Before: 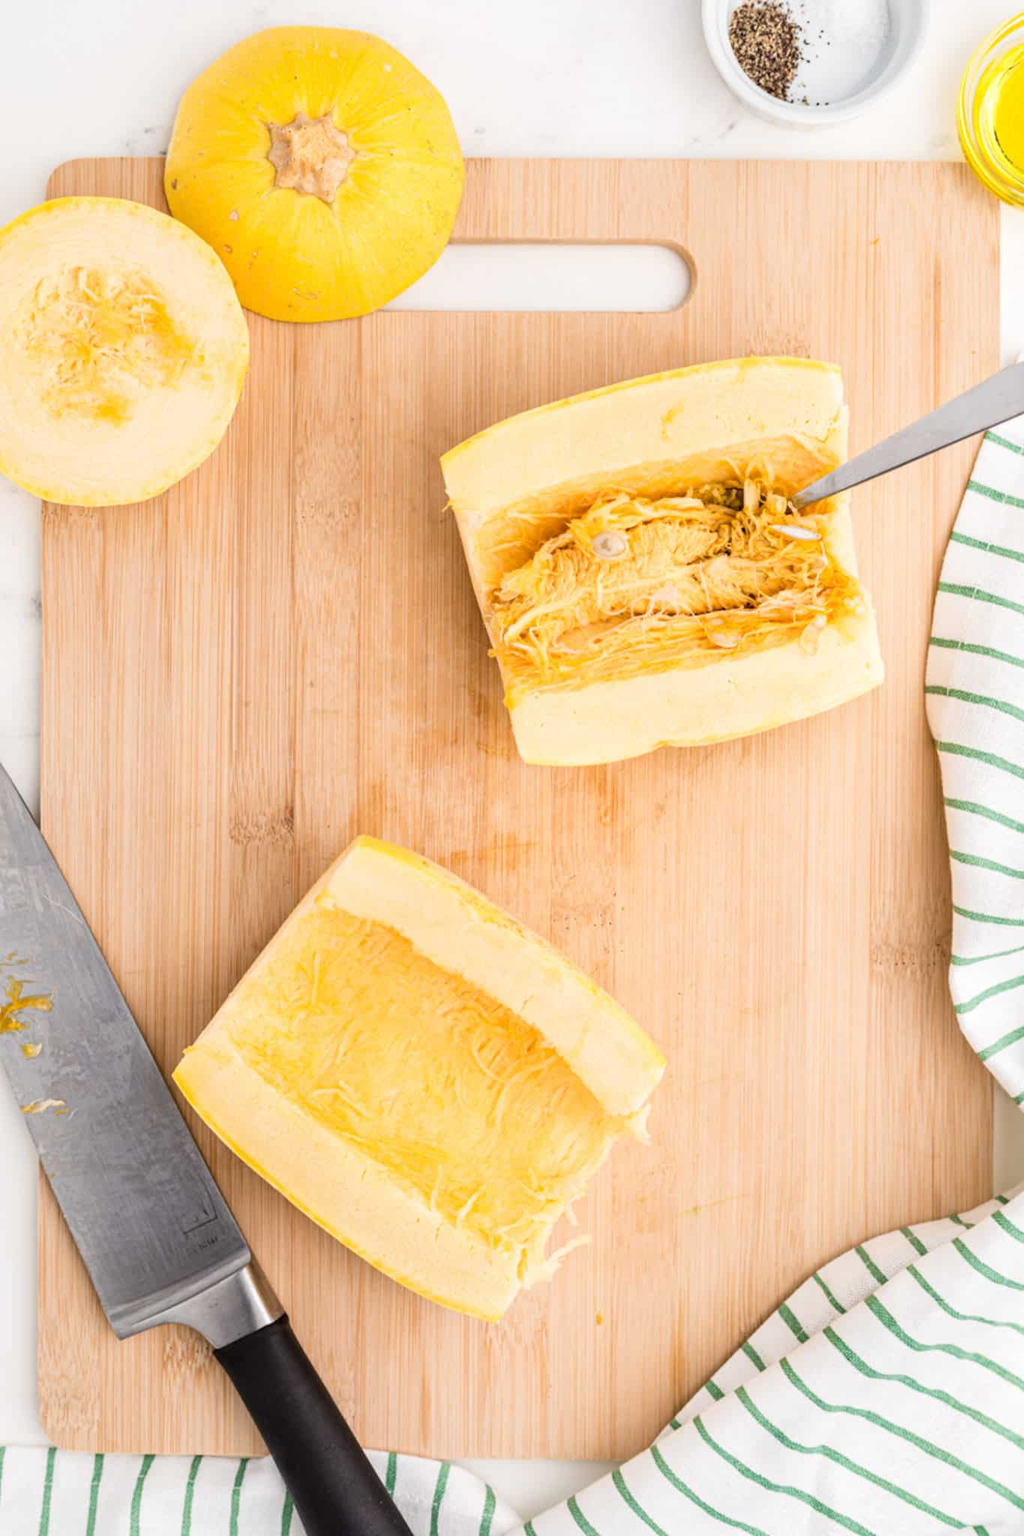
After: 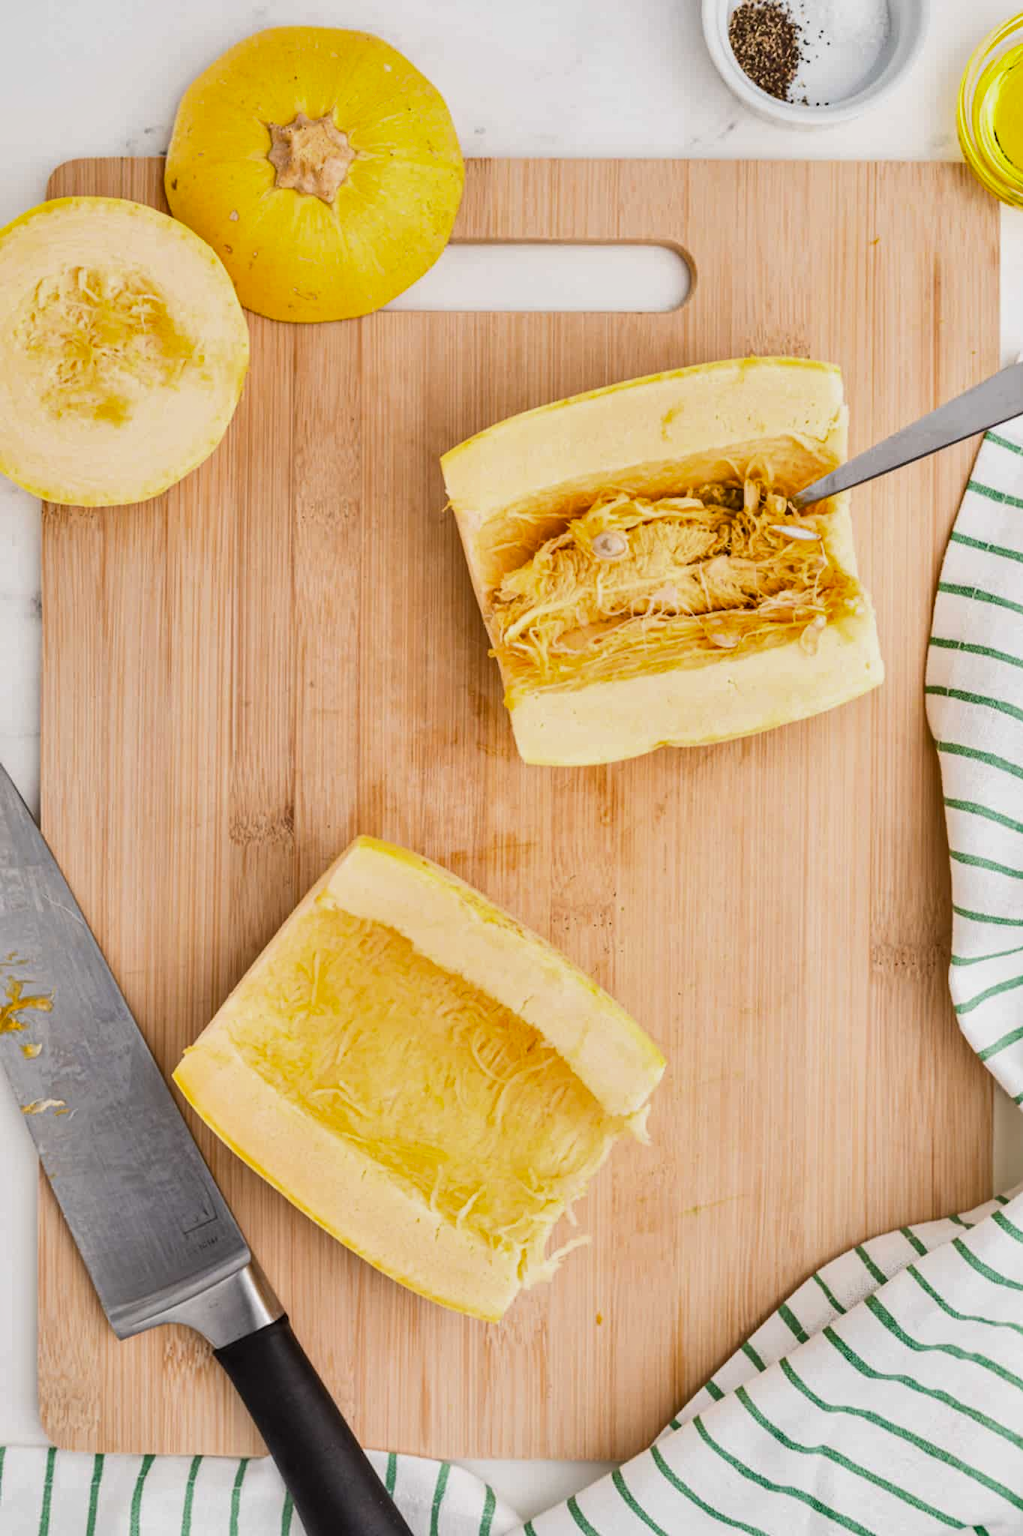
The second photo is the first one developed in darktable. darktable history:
exposure: exposure -0.177 EV, compensate highlight preservation false
shadows and highlights: white point adjustment 0.05, highlights color adjustment 55.9%, soften with gaussian
